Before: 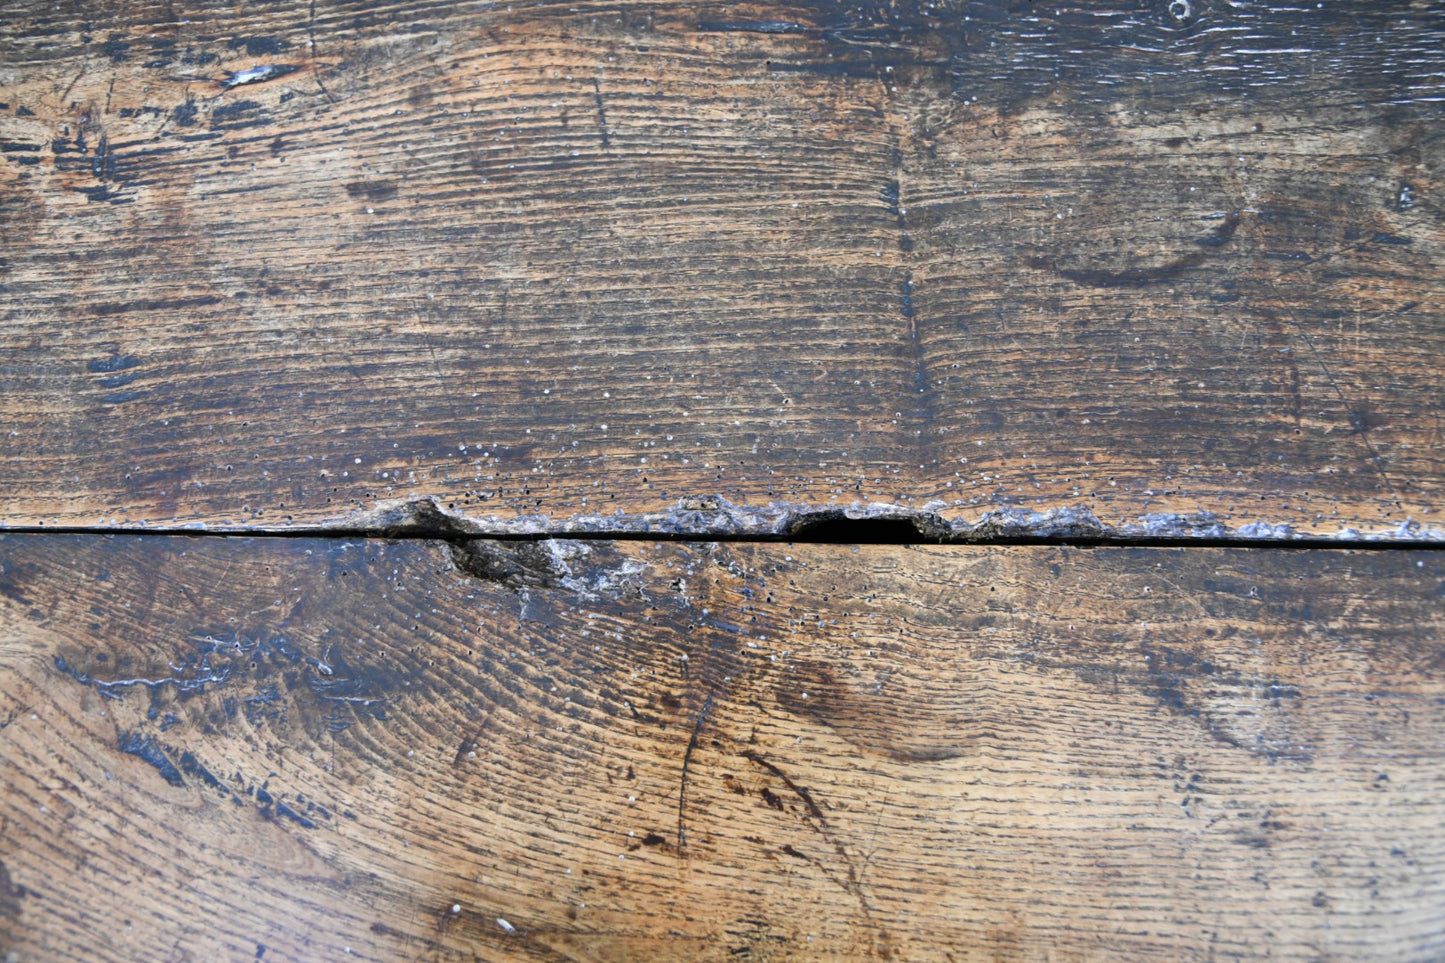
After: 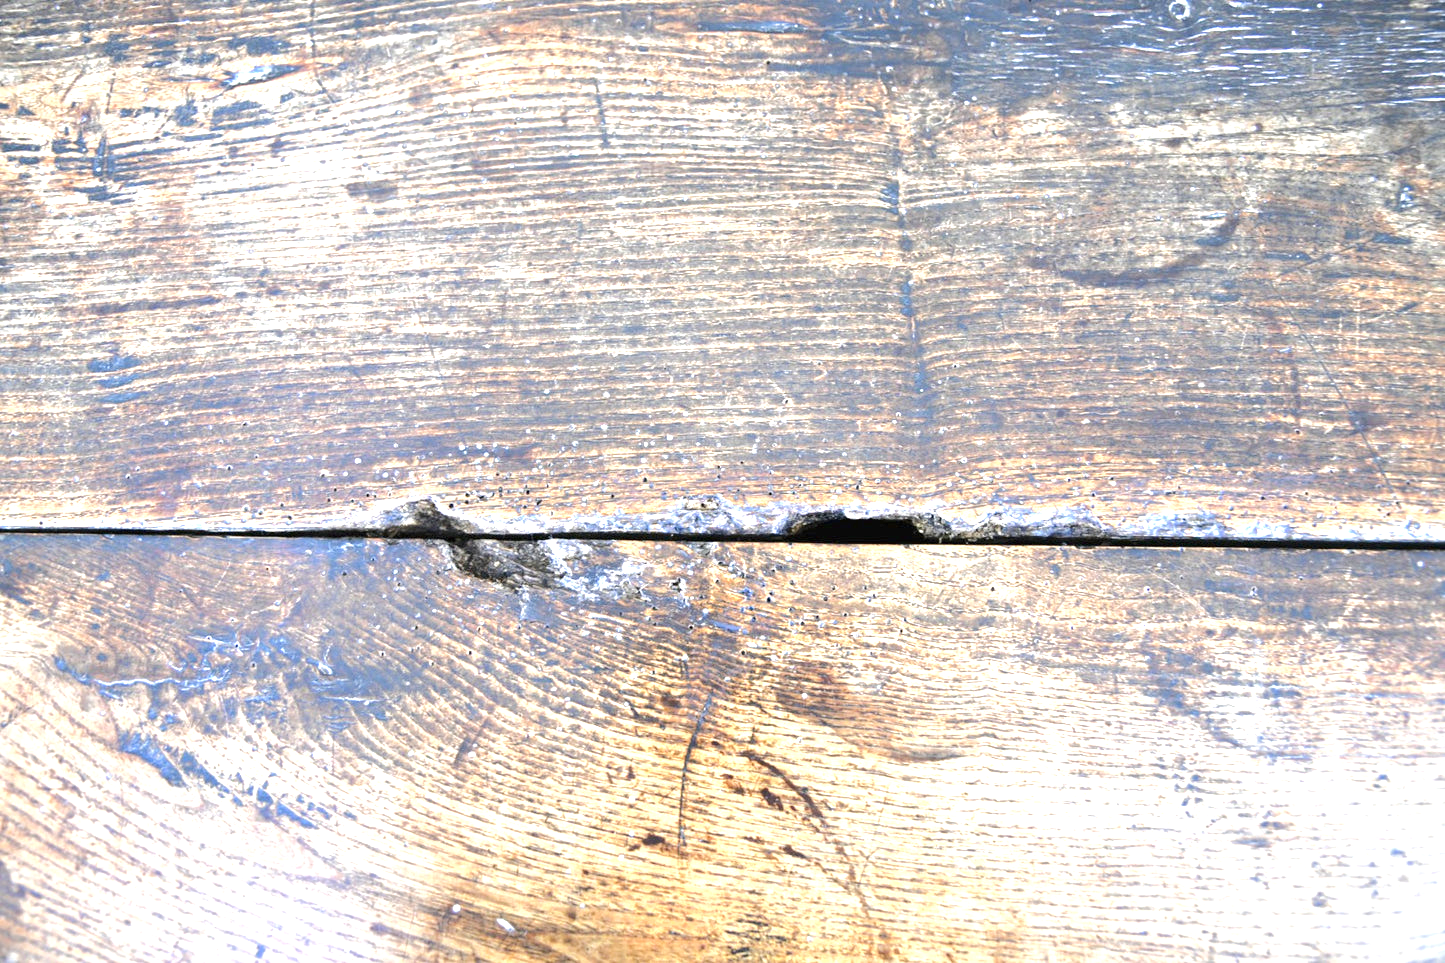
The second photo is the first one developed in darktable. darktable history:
base curve: curves: ch0 [(0, 0) (0.262, 0.32) (0.722, 0.705) (1, 1)]
exposure: black level correction 0, exposure 1.45 EV, compensate exposure bias true, compensate highlight preservation false
